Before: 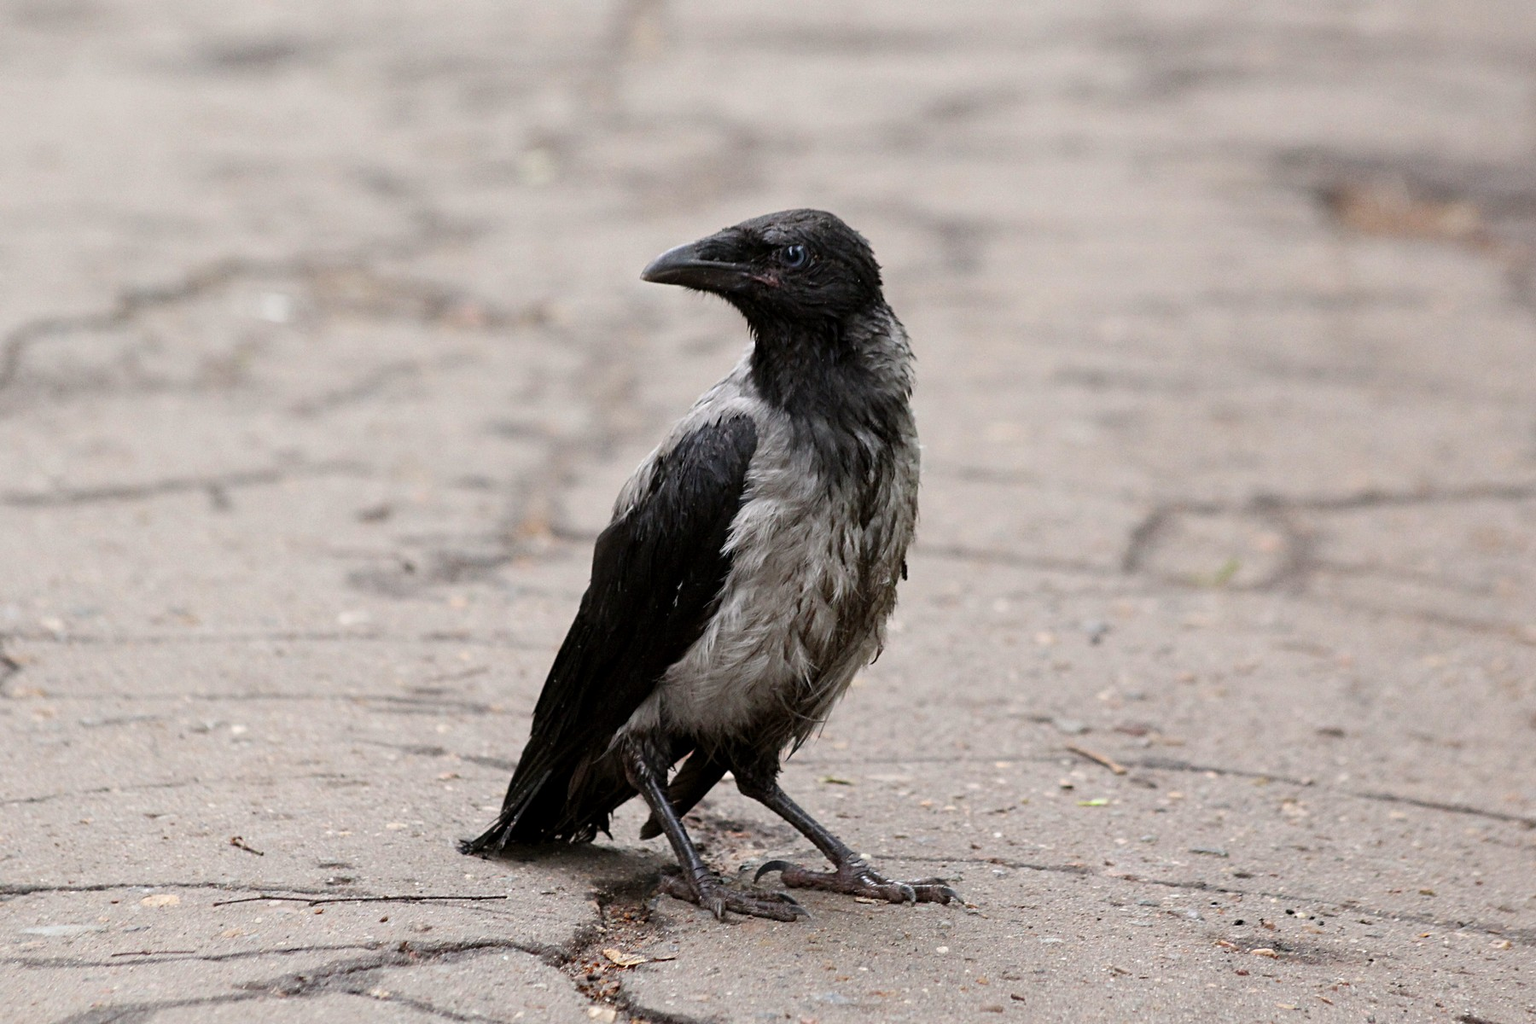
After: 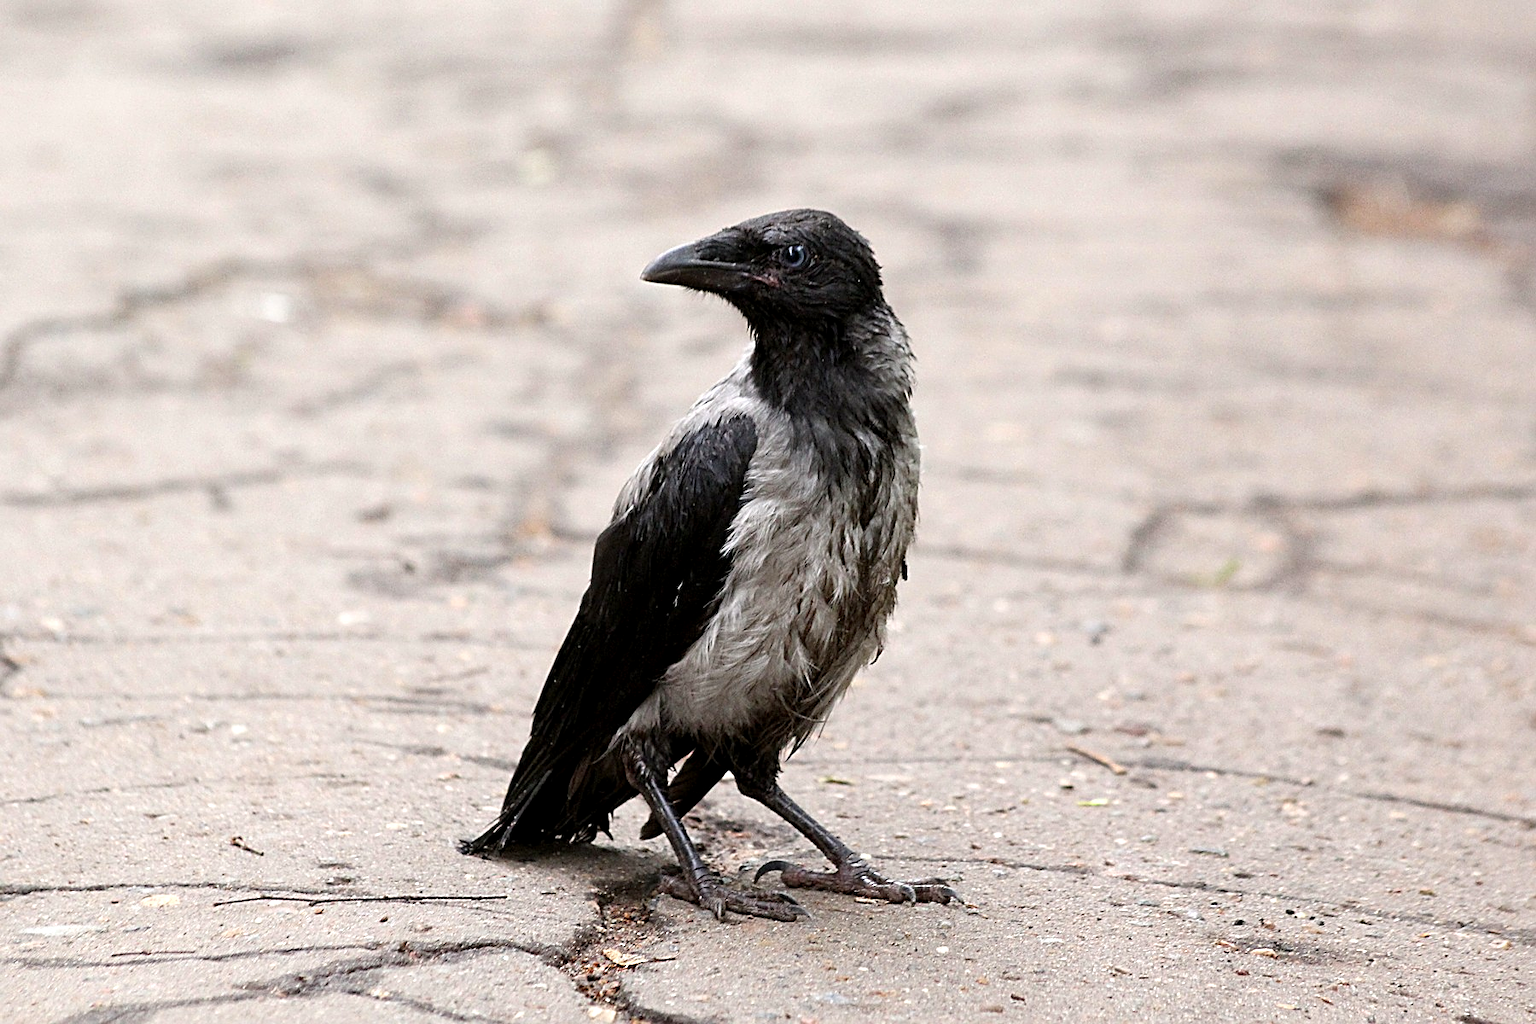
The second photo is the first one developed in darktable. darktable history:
color balance: mode lift, gamma, gain (sRGB), lift [0.97, 1, 1, 1], gamma [1.03, 1, 1, 1]
sharpen: on, module defaults
exposure: exposure 0.485 EV, compensate highlight preservation false
